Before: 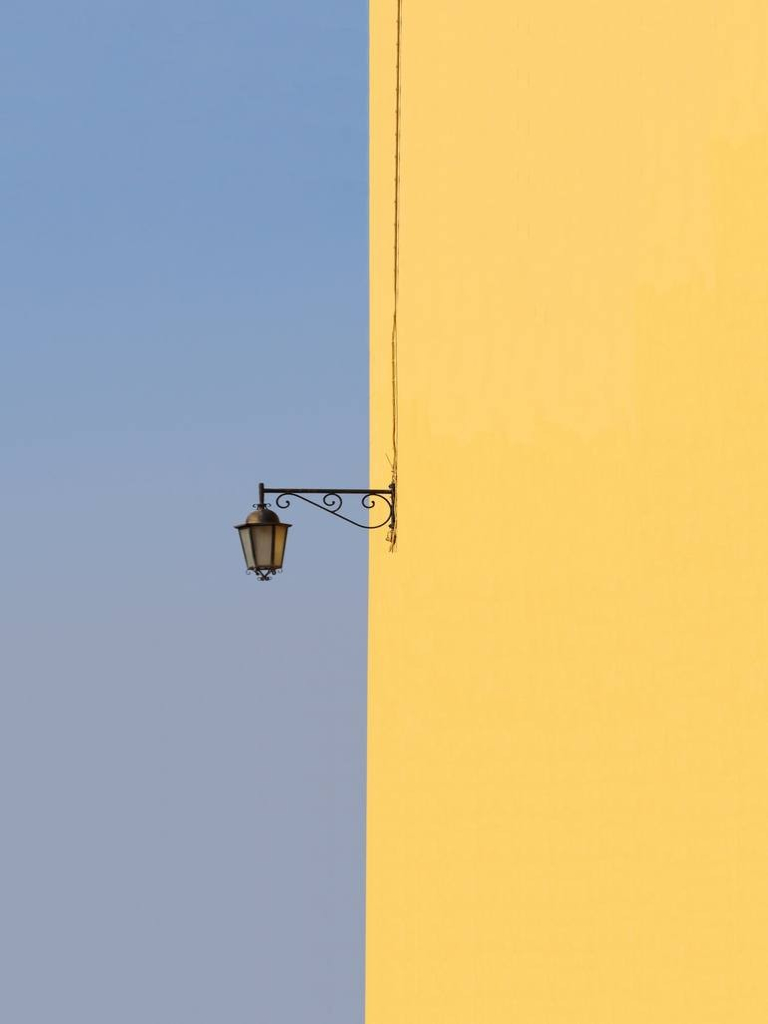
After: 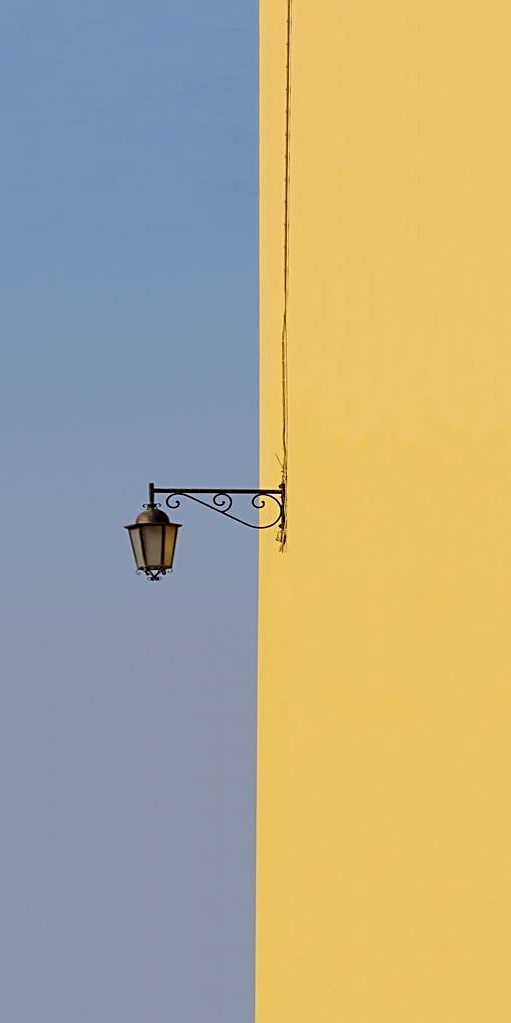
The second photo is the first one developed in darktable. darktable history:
exposure: black level correction 0.006, exposure -0.226 EV, compensate highlight preservation false
sharpen: on, module defaults
crop and rotate: left 14.436%, right 18.898%
